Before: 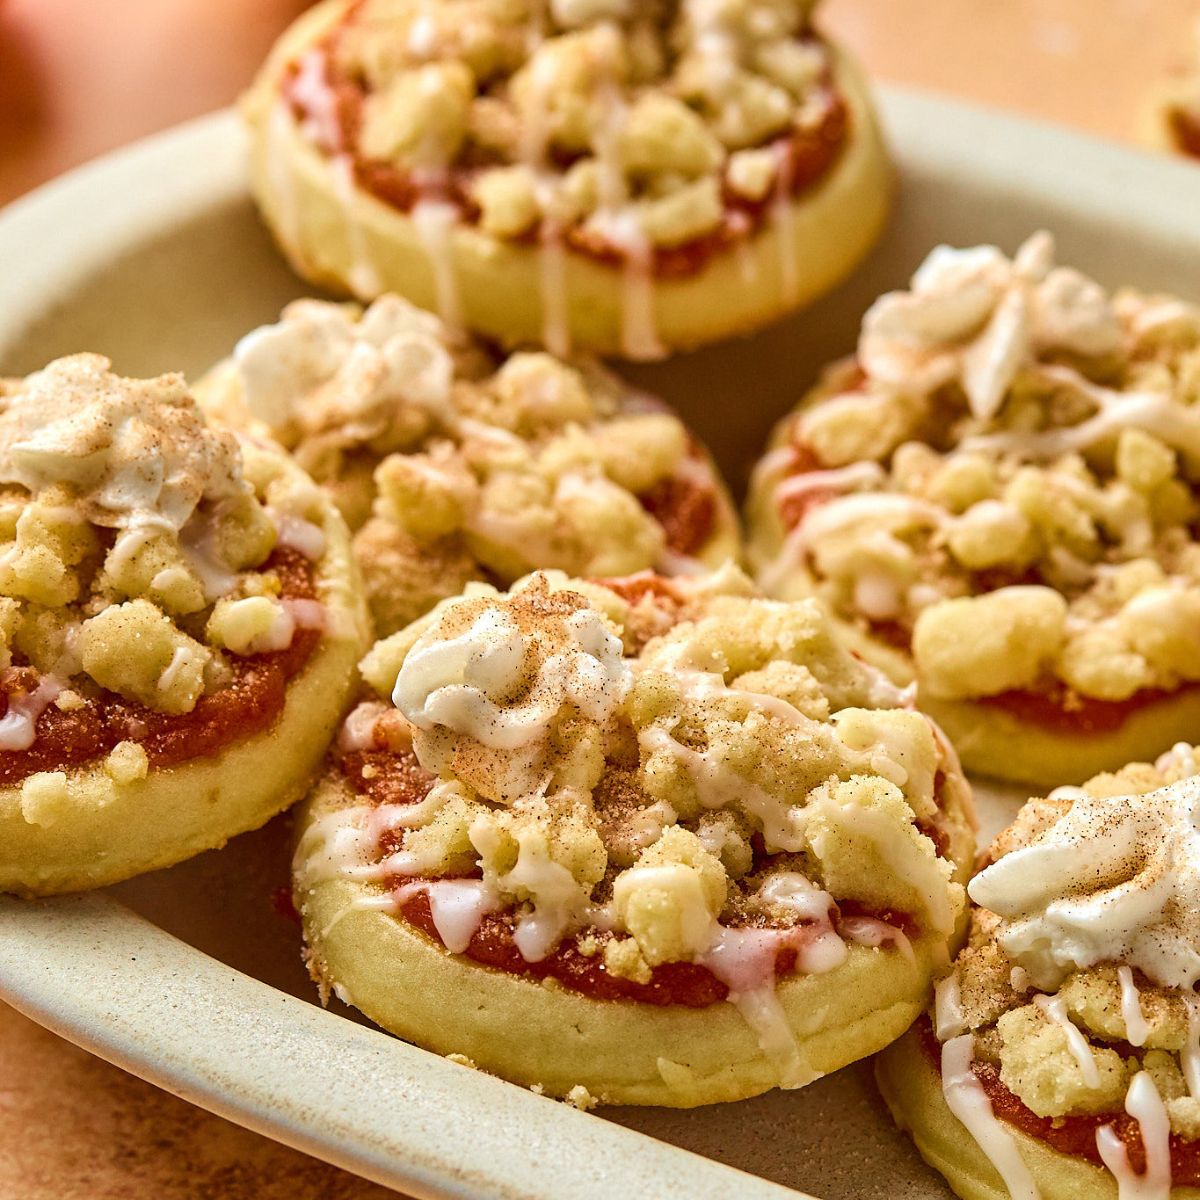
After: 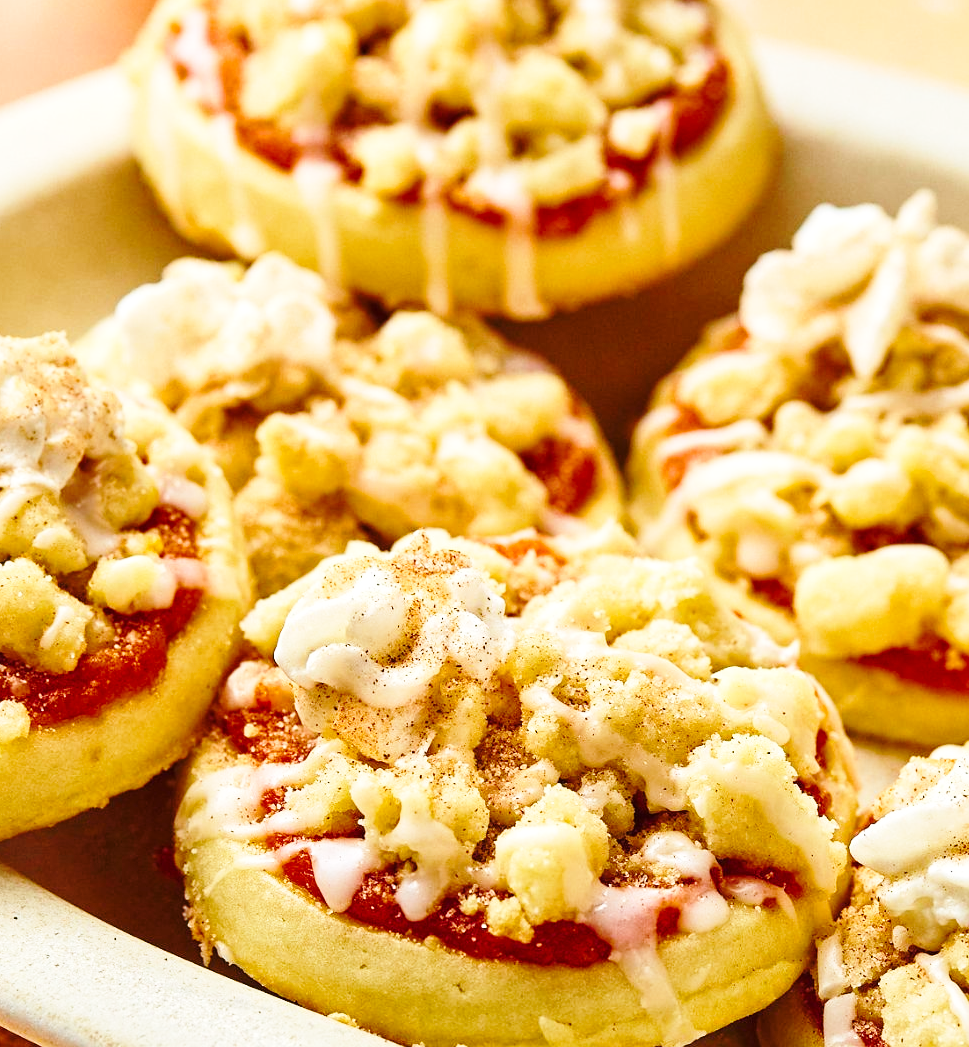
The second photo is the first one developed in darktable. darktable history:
crop: left 9.914%, top 3.464%, right 9.253%, bottom 9.261%
base curve: curves: ch0 [(0, 0) (0.036, 0.037) (0.121, 0.228) (0.46, 0.76) (0.859, 0.983) (1, 1)], preserve colors none
